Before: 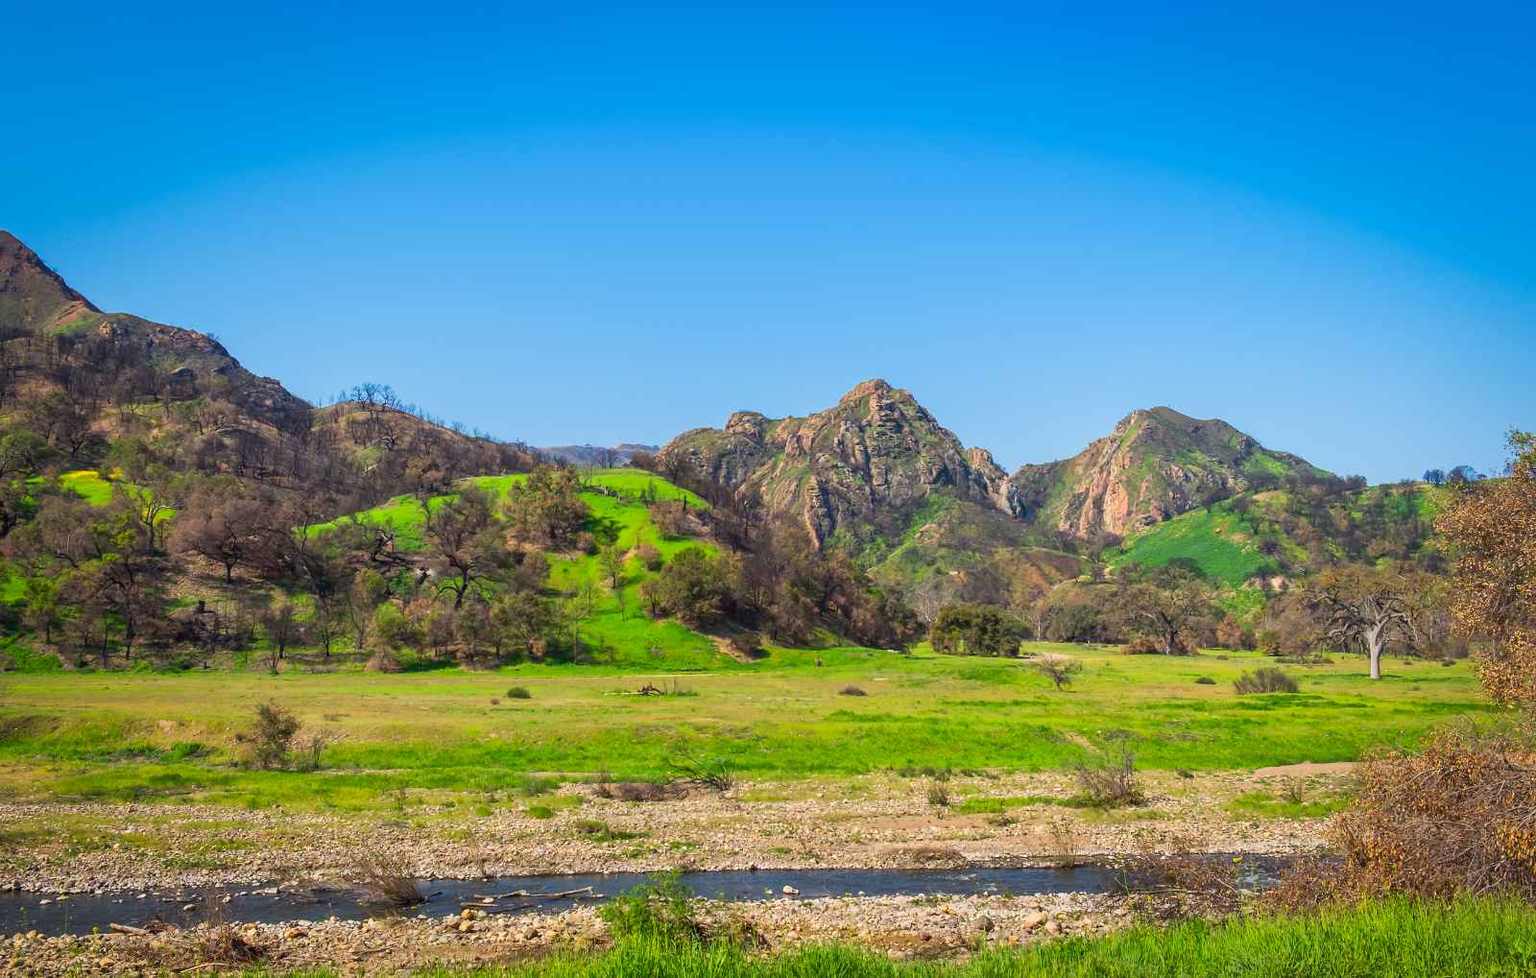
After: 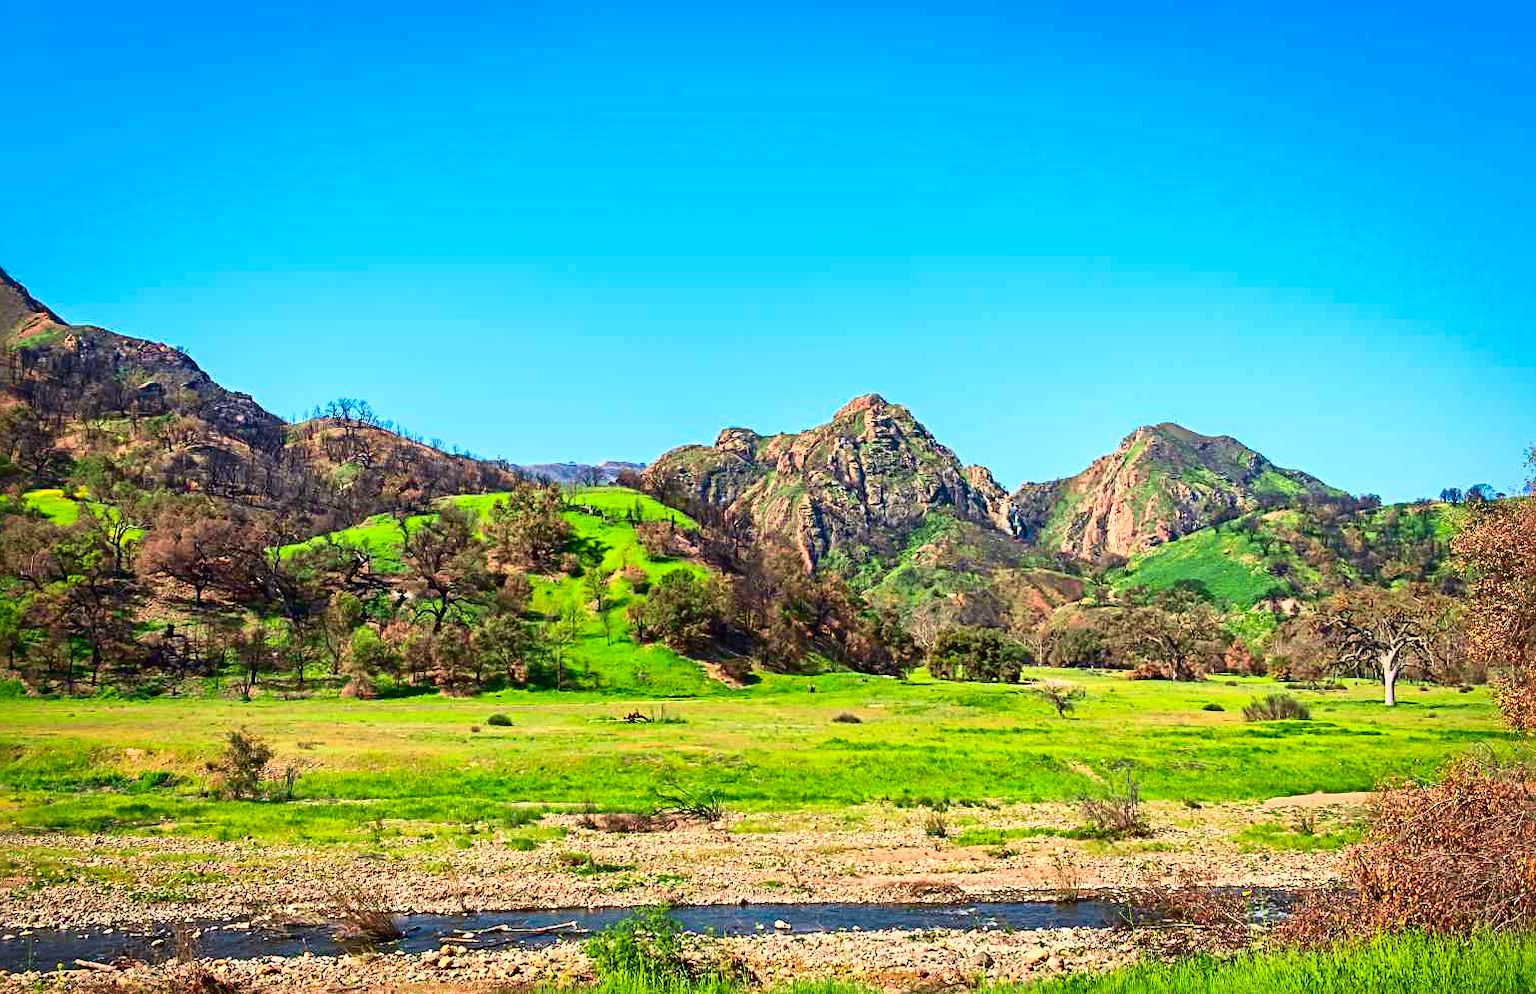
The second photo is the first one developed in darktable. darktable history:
contrast brightness saturation: contrast 0.088, saturation 0.279
tone curve: curves: ch0 [(0, 0.024) (0.049, 0.038) (0.176, 0.162) (0.311, 0.337) (0.416, 0.471) (0.565, 0.658) (0.817, 0.911) (1, 1)]; ch1 [(0, 0) (0.351, 0.347) (0.446, 0.42) (0.481, 0.463) (0.504, 0.504) (0.522, 0.521) (0.546, 0.563) (0.622, 0.664) (0.728, 0.786) (1, 1)]; ch2 [(0, 0) (0.327, 0.324) (0.427, 0.413) (0.458, 0.444) (0.502, 0.504) (0.526, 0.539) (0.547, 0.581) (0.601, 0.61) (0.76, 0.765) (1, 1)], color space Lab, independent channels, preserve colors none
sharpen: radius 3.978
local contrast: mode bilateral grid, contrast 19, coarseness 51, detail 119%, midtone range 0.2
crop and rotate: left 2.509%, right 1.209%, bottom 2.135%
